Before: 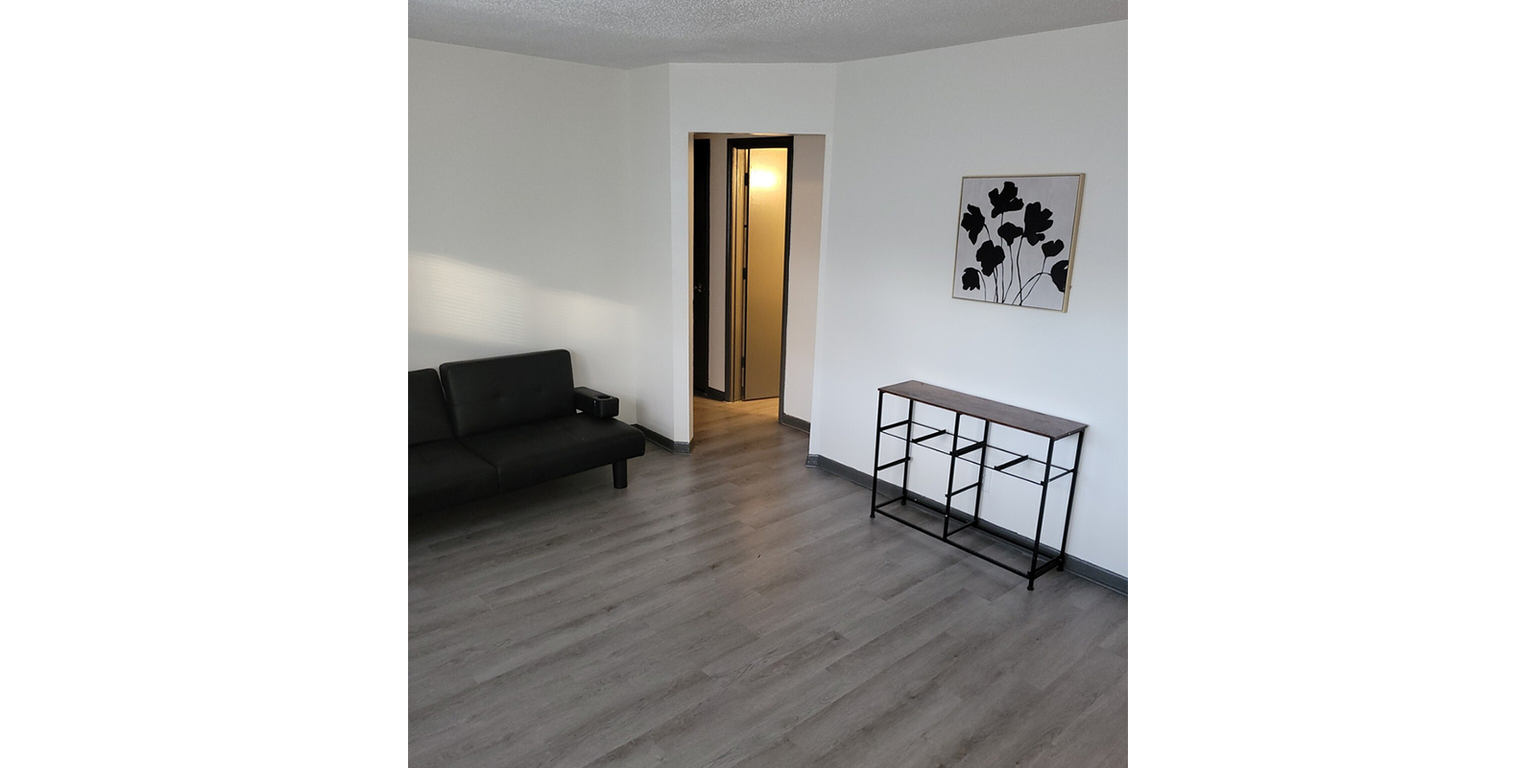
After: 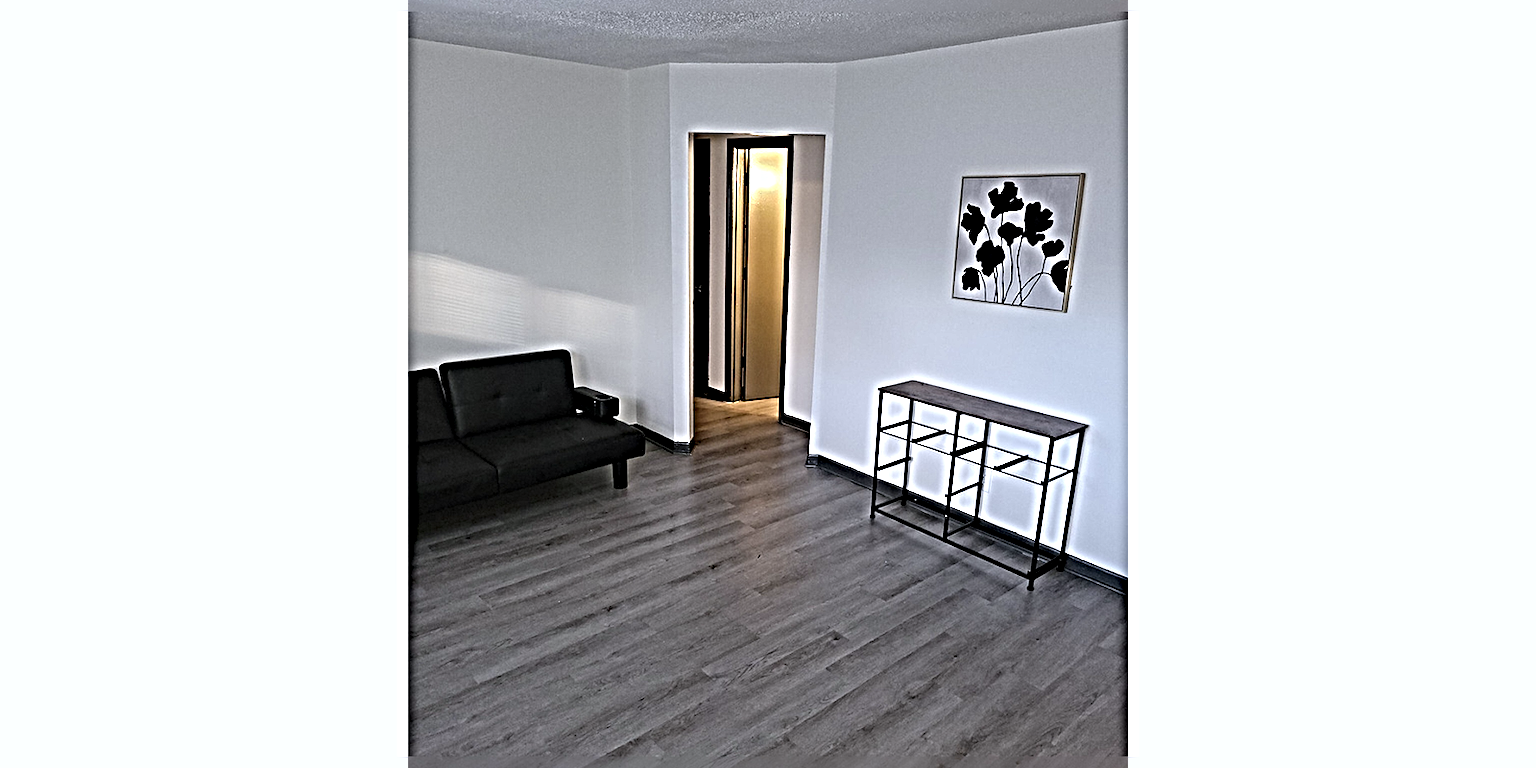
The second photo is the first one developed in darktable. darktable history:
white balance: red 0.984, blue 1.059
sharpen: radius 6.3, amount 1.8, threshold 0
